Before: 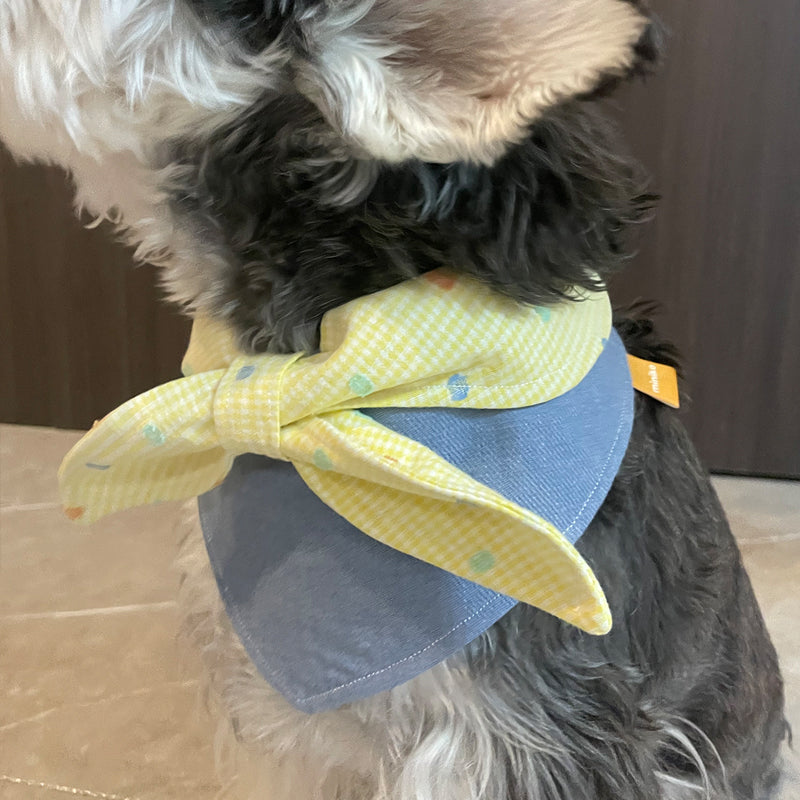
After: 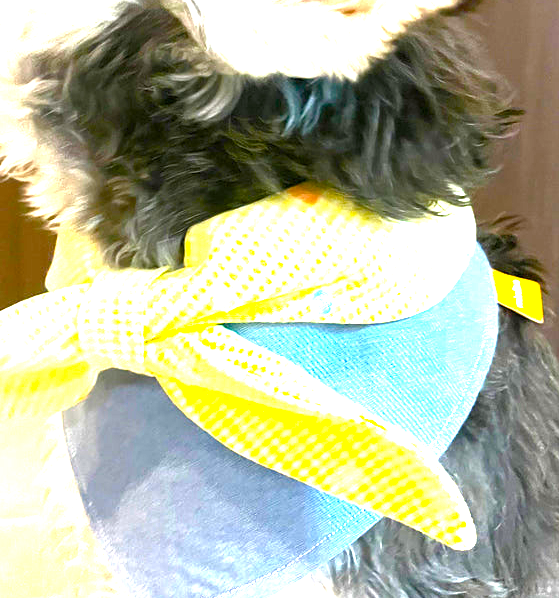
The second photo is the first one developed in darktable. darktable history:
tone curve: curves: ch0 [(0, 0) (0.915, 0.89) (1, 1)]
exposure: black level correction 0, exposure 1.45 EV, compensate exposure bias true, compensate highlight preservation false
crop and rotate: left 17.046%, top 10.659%, right 12.989%, bottom 14.553%
color balance rgb: linear chroma grading › global chroma 25%, perceptual saturation grading › global saturation 45%, perceptual saturation grading › highlights -50%, perceptual saturation grading › shadows 30%, perceptual brilliance grading › global brilliance 18%, global vibrance 40%
